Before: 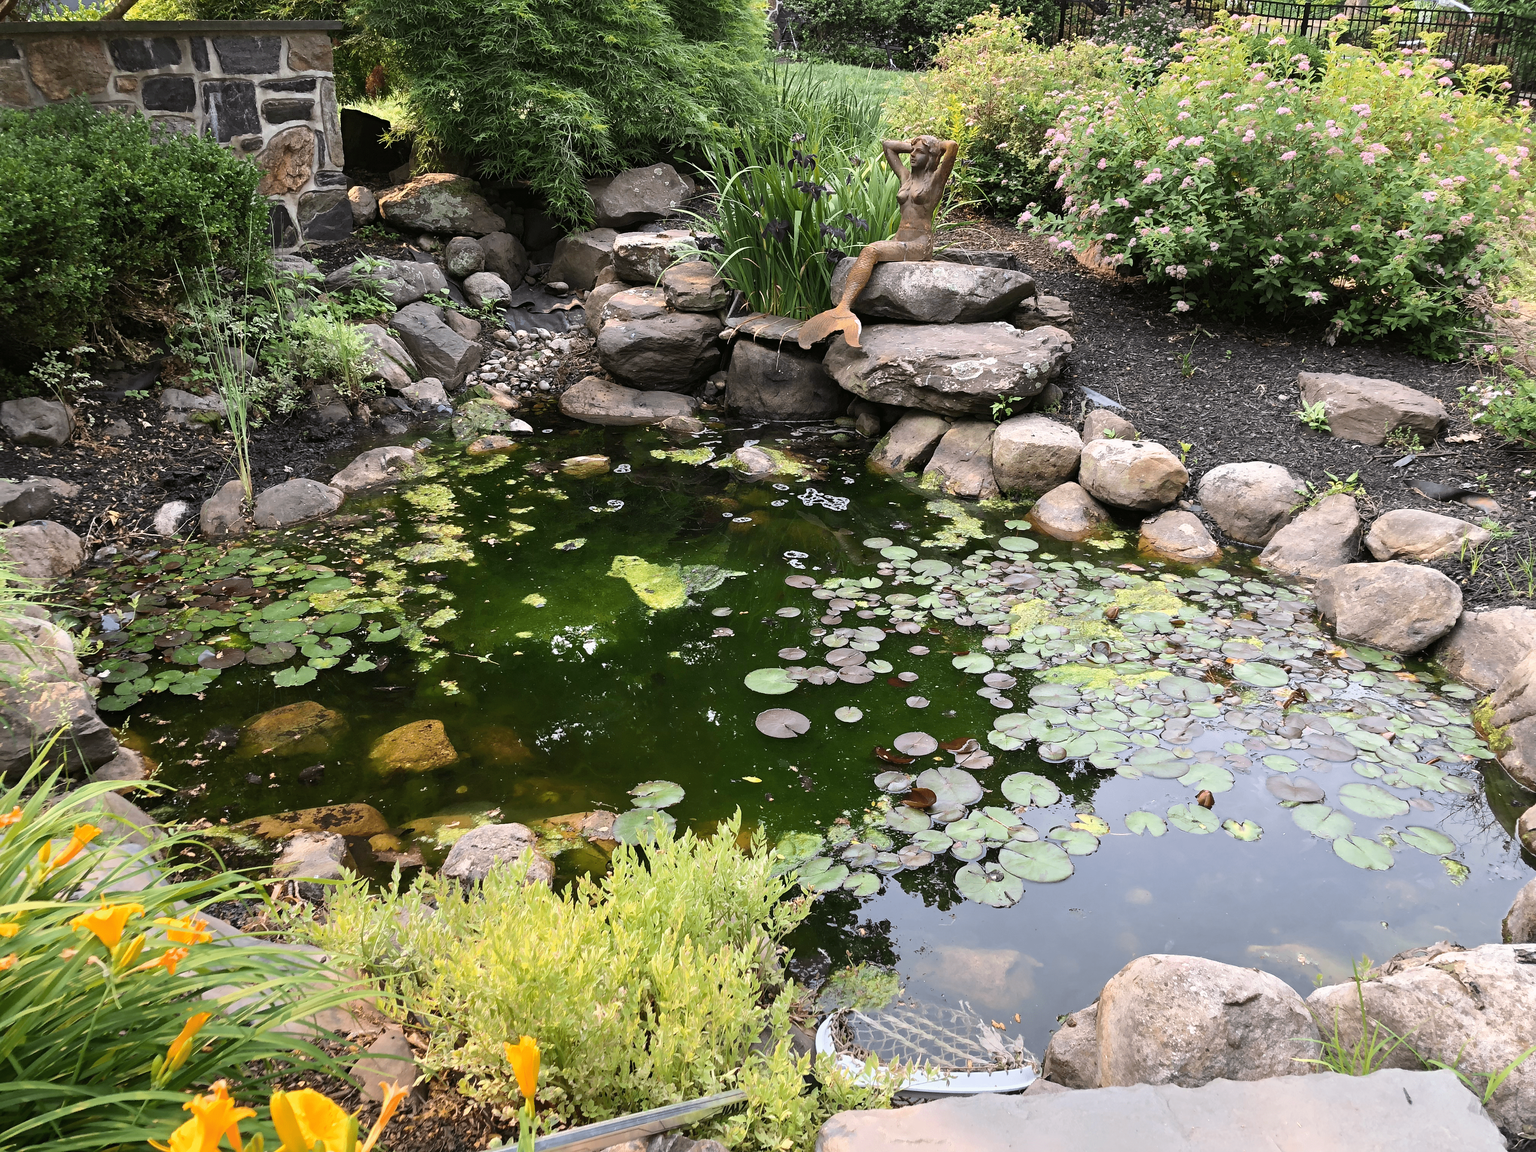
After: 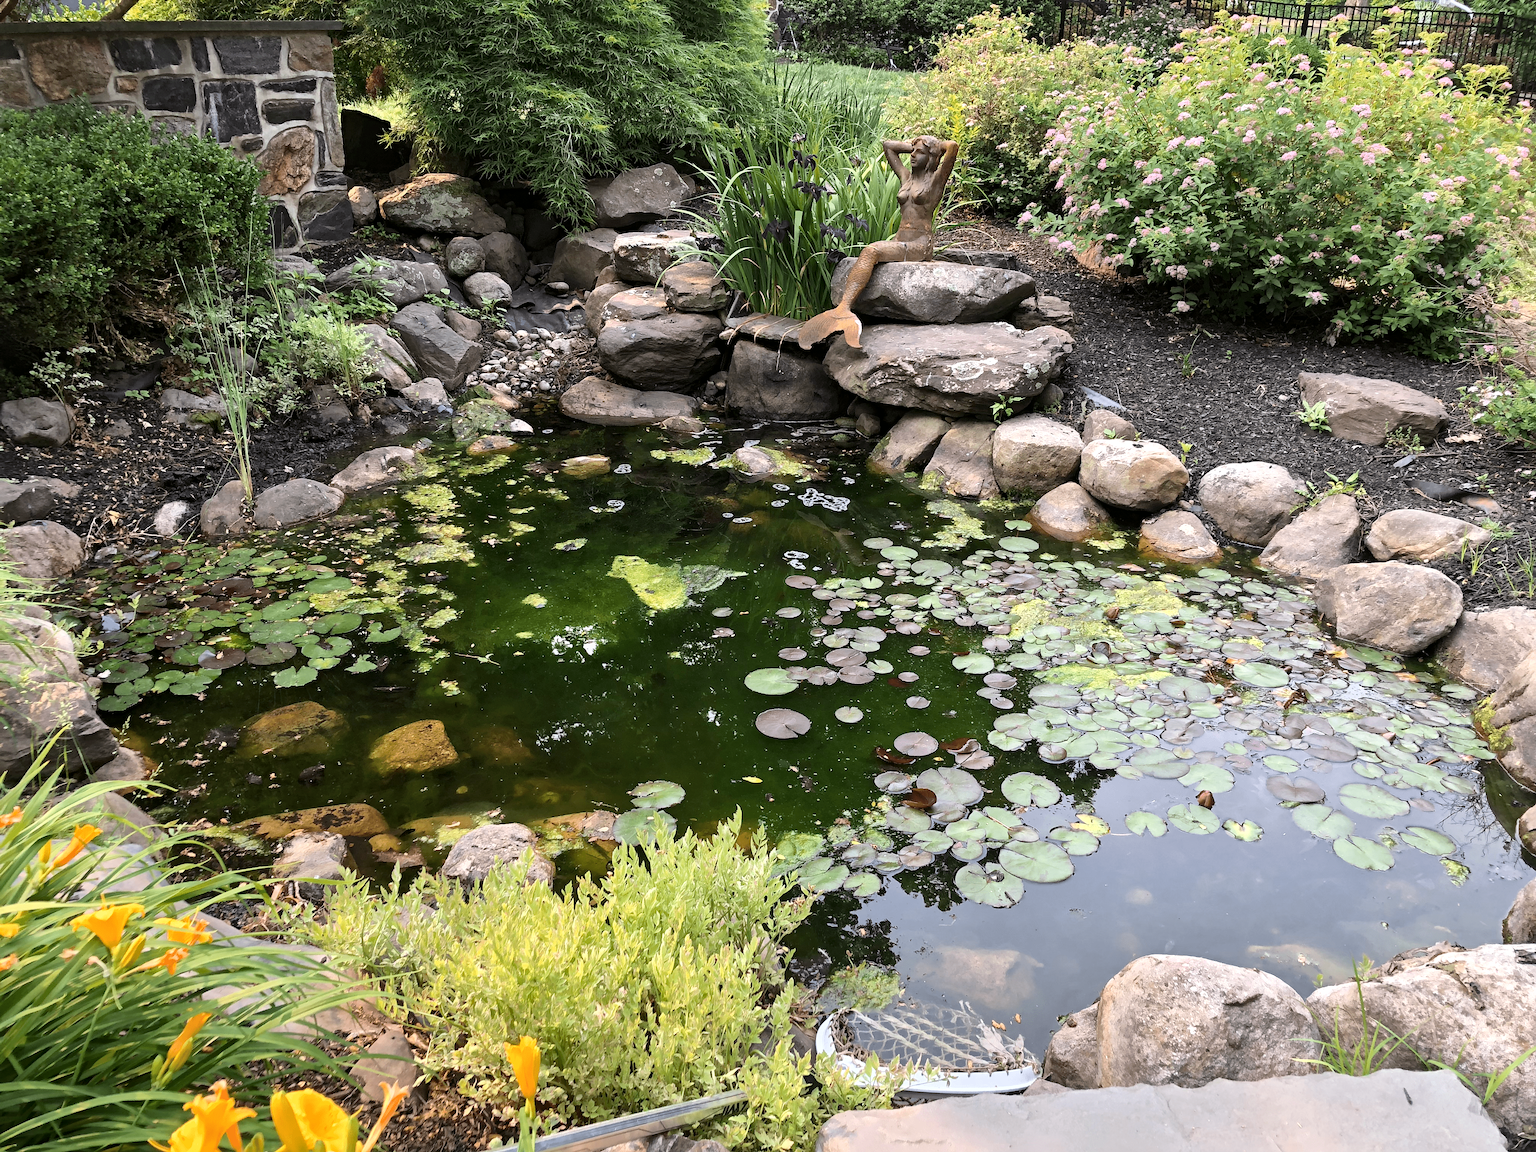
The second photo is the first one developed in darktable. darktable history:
tone equalizer: on, module defaults
local contrast: mode bilateral grid, contrast 20, coarseness 50, detail 130%, midtone range 0.2
